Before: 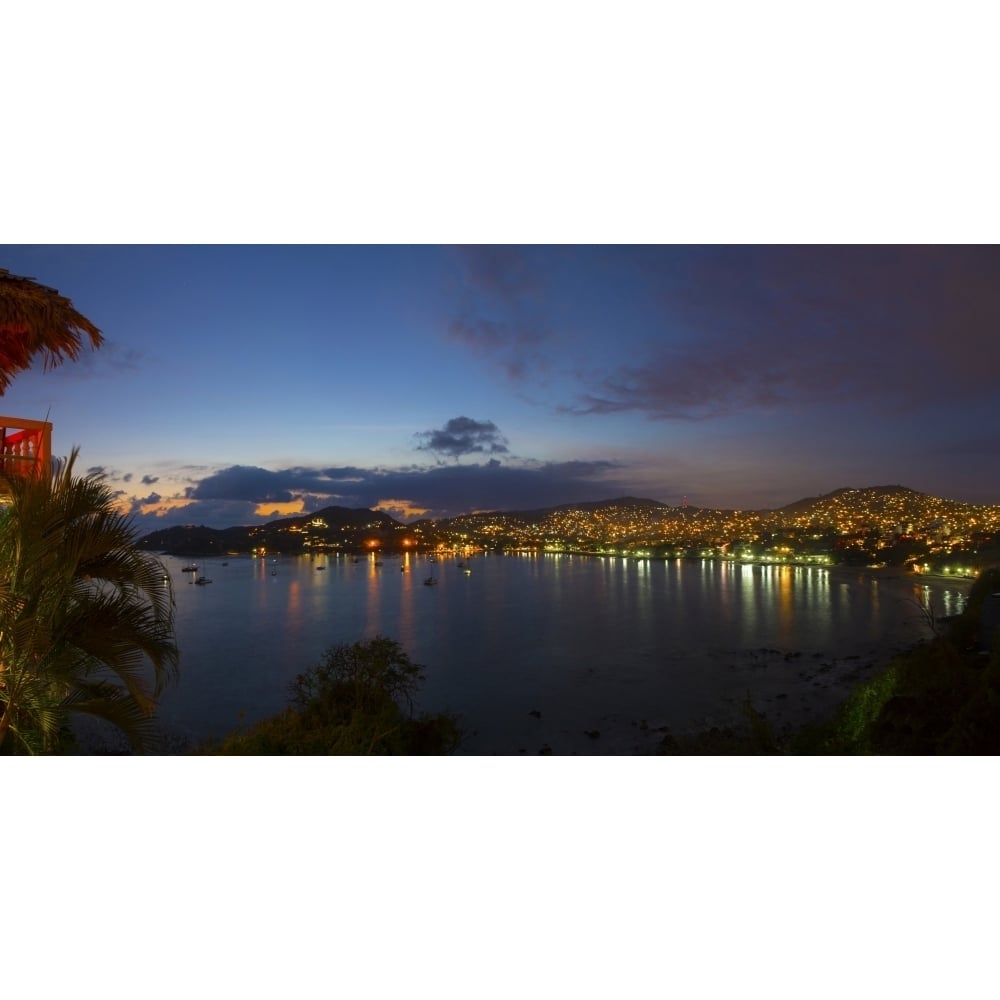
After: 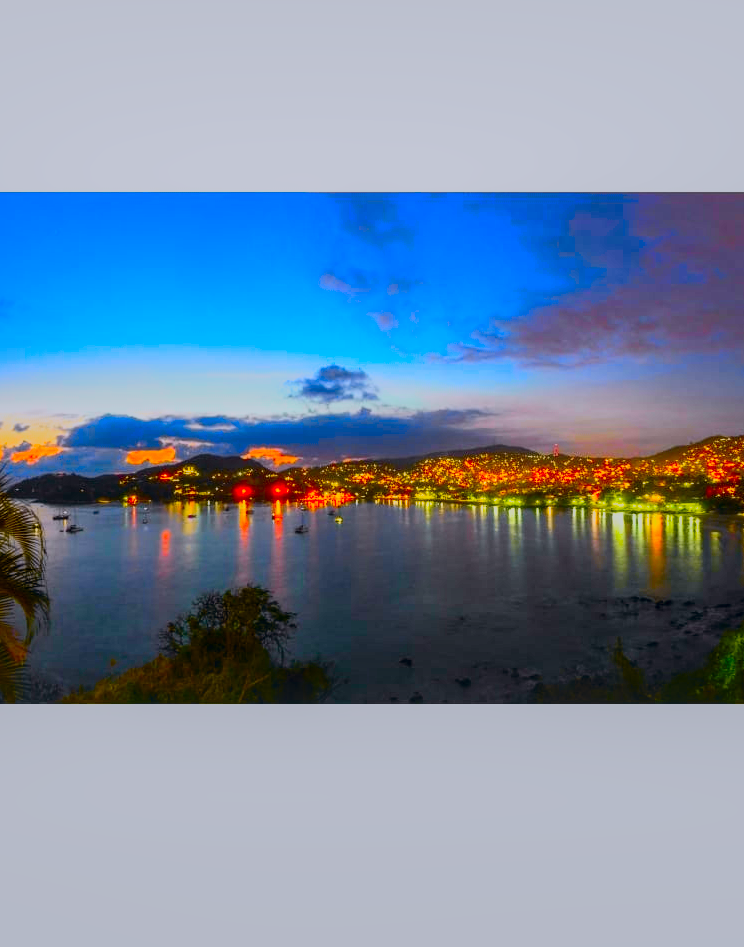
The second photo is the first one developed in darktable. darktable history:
filmic rgb: black relative exposure -12.93 EV, white relative exposure 4 EV, threshold 5.98 EV, target white luminance 85.075%, hardness 6.31, latitude 41.47%, contrast 0.855, shadows ↔ highlights balance 8.05%, enable highlight reconstruction true
tone curve: curves: ch0 [(0, 0) (0.11, 0.081) (0.256, 0.259) (0.398, 0.475) (0.498, 0.611) (0.65, 0.757) (0.835, 0.883) (1, 0.961)]; ch1 [(0, 0) (0.346, 0.307) (0.408, 0.369) (0.453, 0.457) (0.482, 0.479) (0.502, 0.498) (0.521, 0.51) (0.553, 0.554) (0.618, 0.65) (0.693, 0.727) (1, 1)]; ch2 [(0, 0) (0.366, 0.337) (0.434, 0.46) (0.485, 0.494) (0.5, 0.494) (0.511, 0.508) (0.537, 0.55) (0.579, 0.599) (0.621, 0.693) (1, 1)], color space Lab, independent channels, preserve colors none
color correction: highlights a* 1.53, highlights b* -1.68, saturation 2.52
crop and rotate: left 12.95%, top 5.232%, right 12.631%
local contrast: on, module defaults
shadows and highlights: on, module defaults
contrast brightness saturation: contrast 0.196, brightness 0.16, saturation 0.217
